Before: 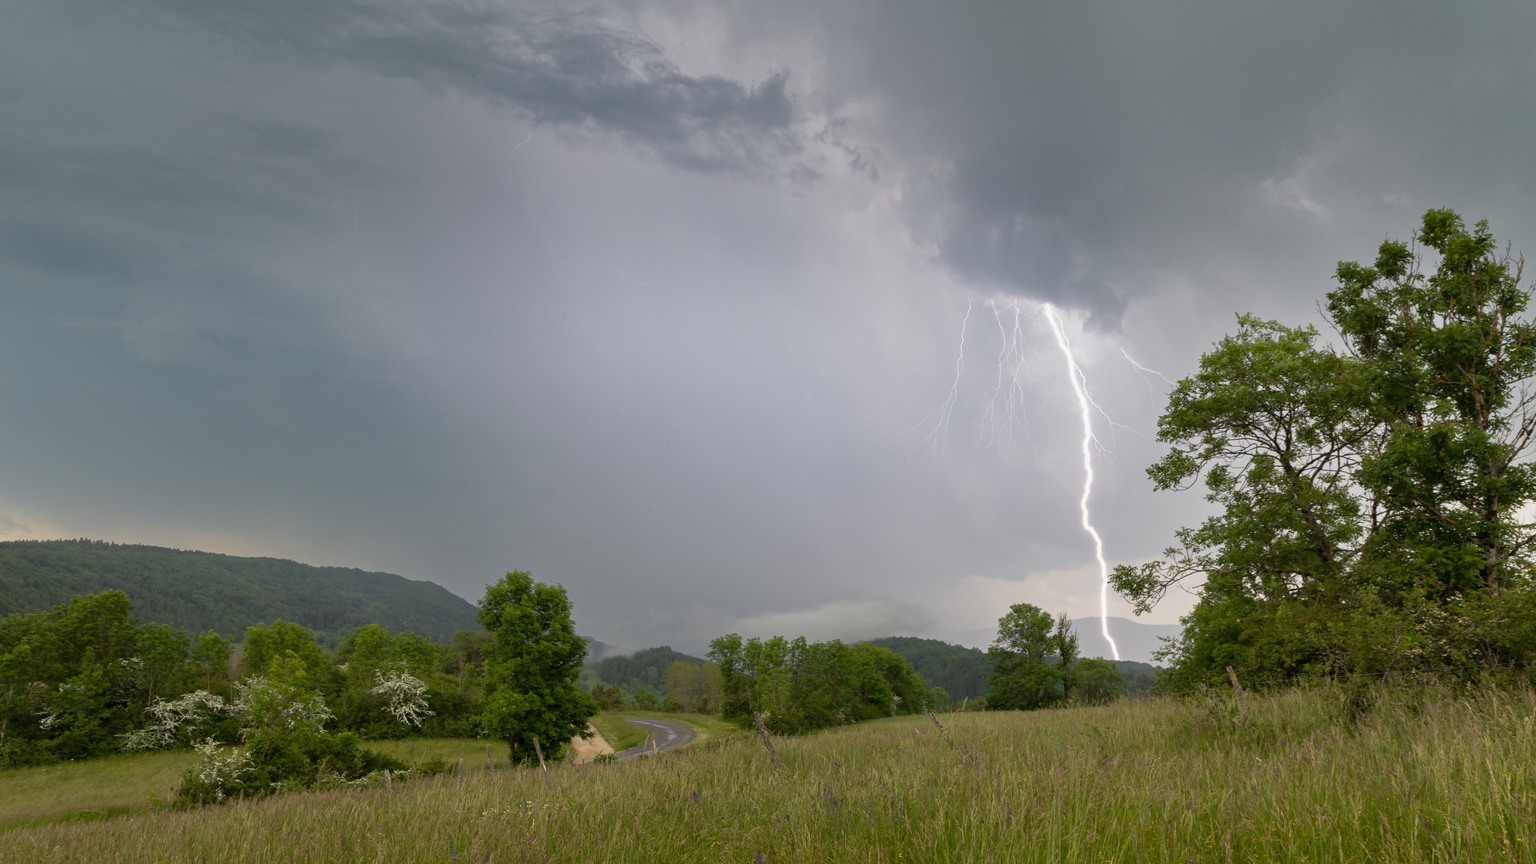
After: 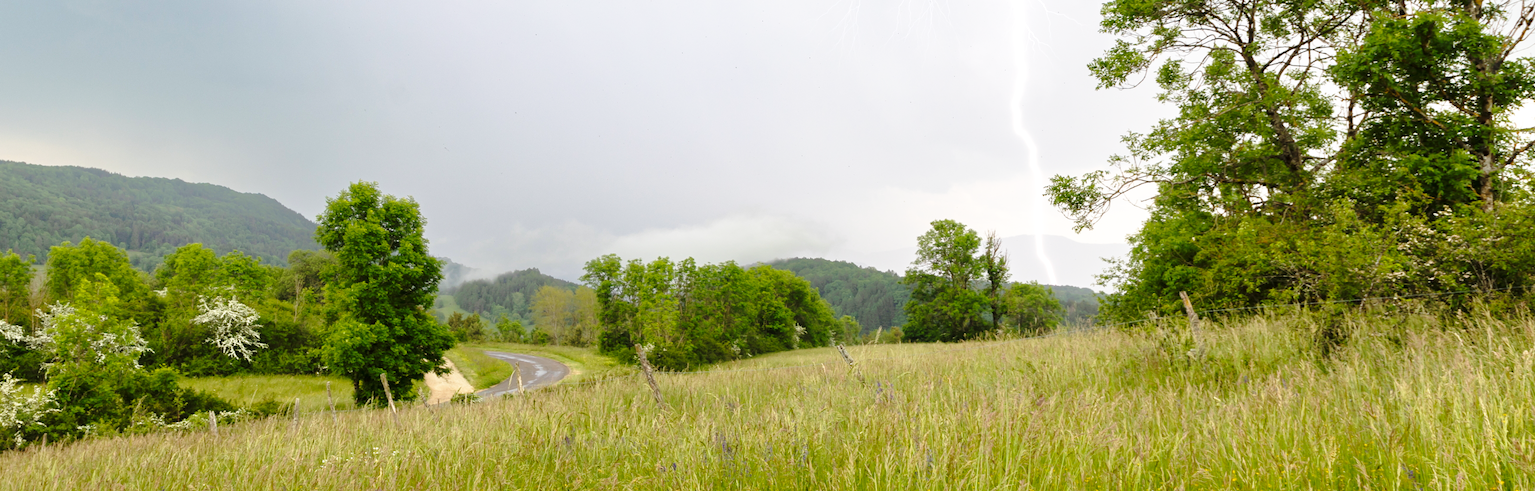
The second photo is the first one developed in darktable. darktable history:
exposure: exposure 0.643 EV, compensate highlight preservation false
crop and rotate: left 13.258%, top 47.895%, bottom 2.741%
base curve: curves: ch0 [(0, 0) (0.028, 0.03) (0.121, 0.232) (0.46, 0.748) (0.859, 0.968) (1, 1)], preserve colors none
color calibration: gray › normalize channels true, illuminant same as pipeline (D50), adaptation none (bypass), x 0.332, y 0.335, temperature 5017.19 K, gamut compression 0.018
